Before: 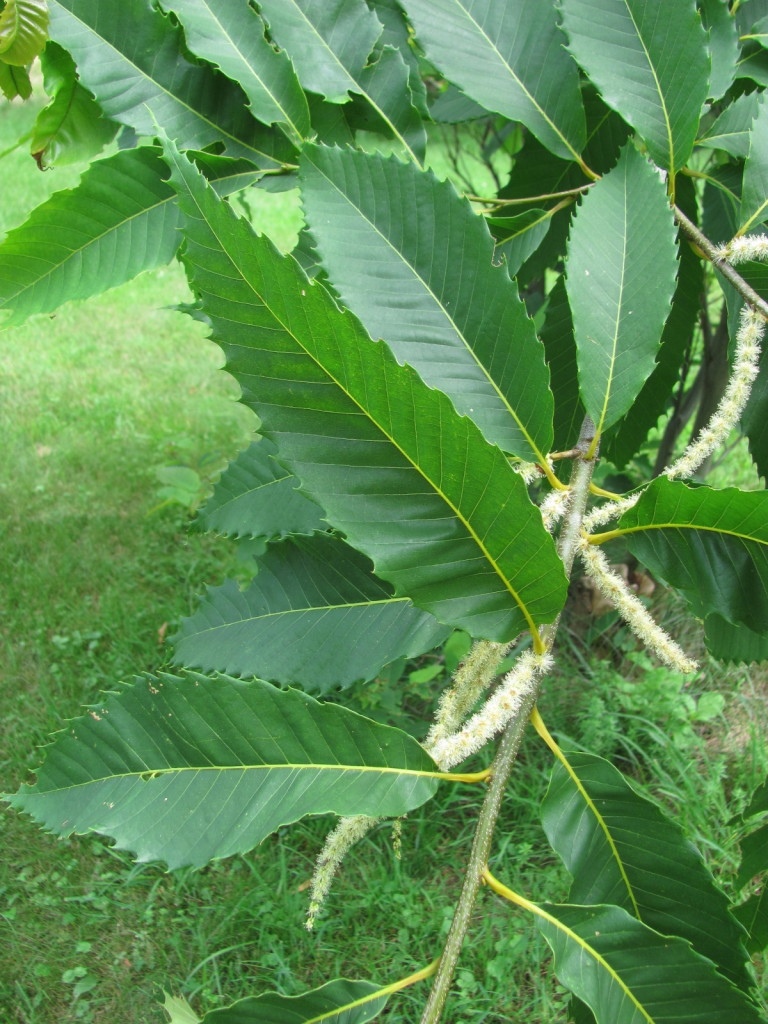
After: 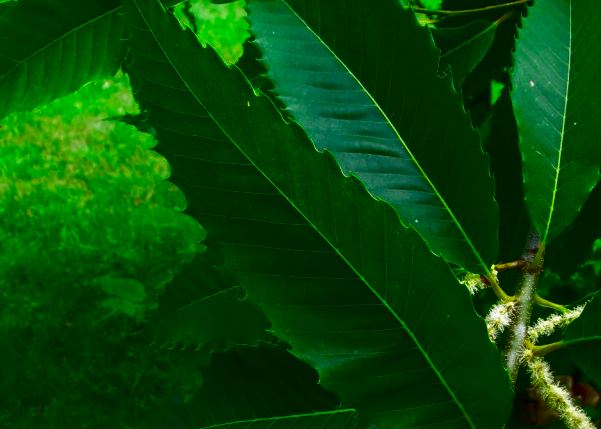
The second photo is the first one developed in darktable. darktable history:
contrast brightness saturation: brightness -0.991, saturation 0.99
crop: left 7.237%, top 18.491%, right 14.482%, bottom 39.611%
